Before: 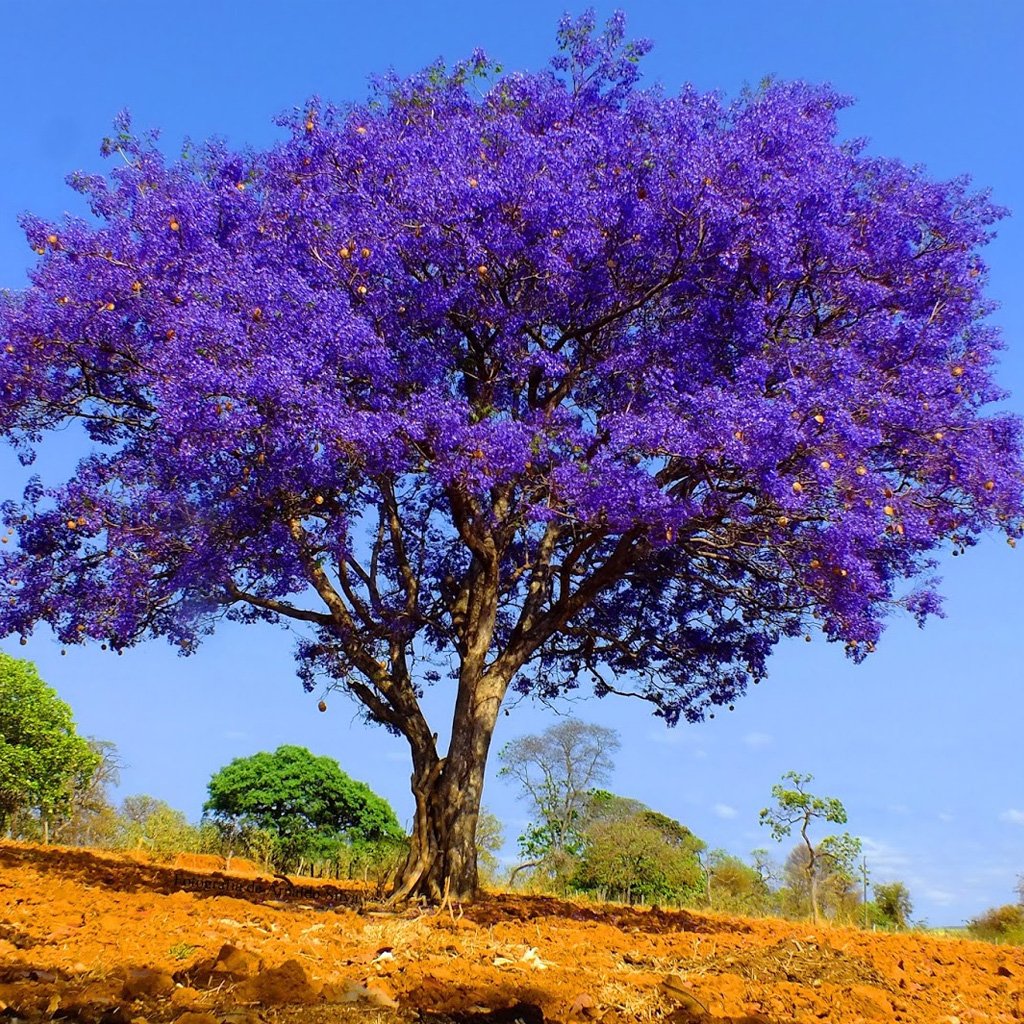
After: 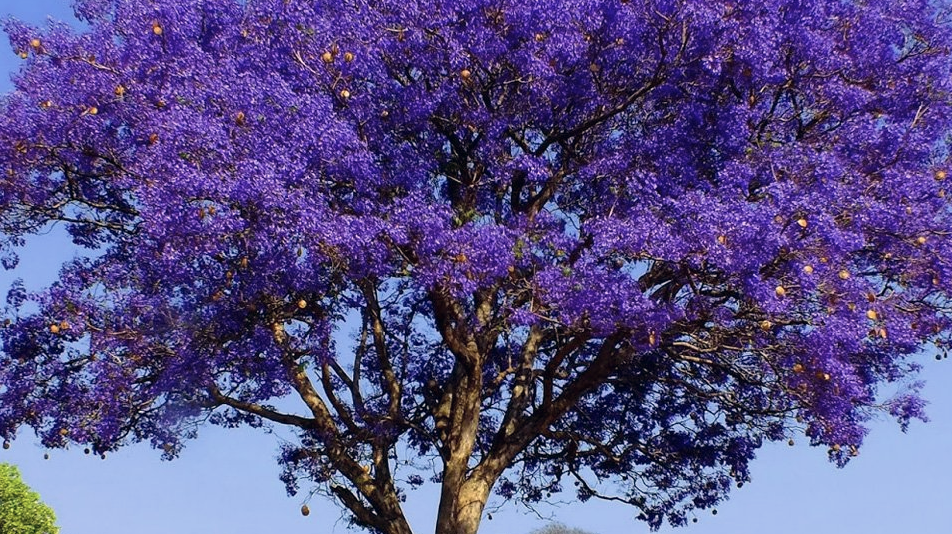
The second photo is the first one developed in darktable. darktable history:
crop: left 1.744%, top 19.225%, right 5.069%, bottom 28.357%
color correction: highlights a* 2.75, highlights b* 5, shadows a* -2.04, shadows b* -4.84, saturation 0.8
